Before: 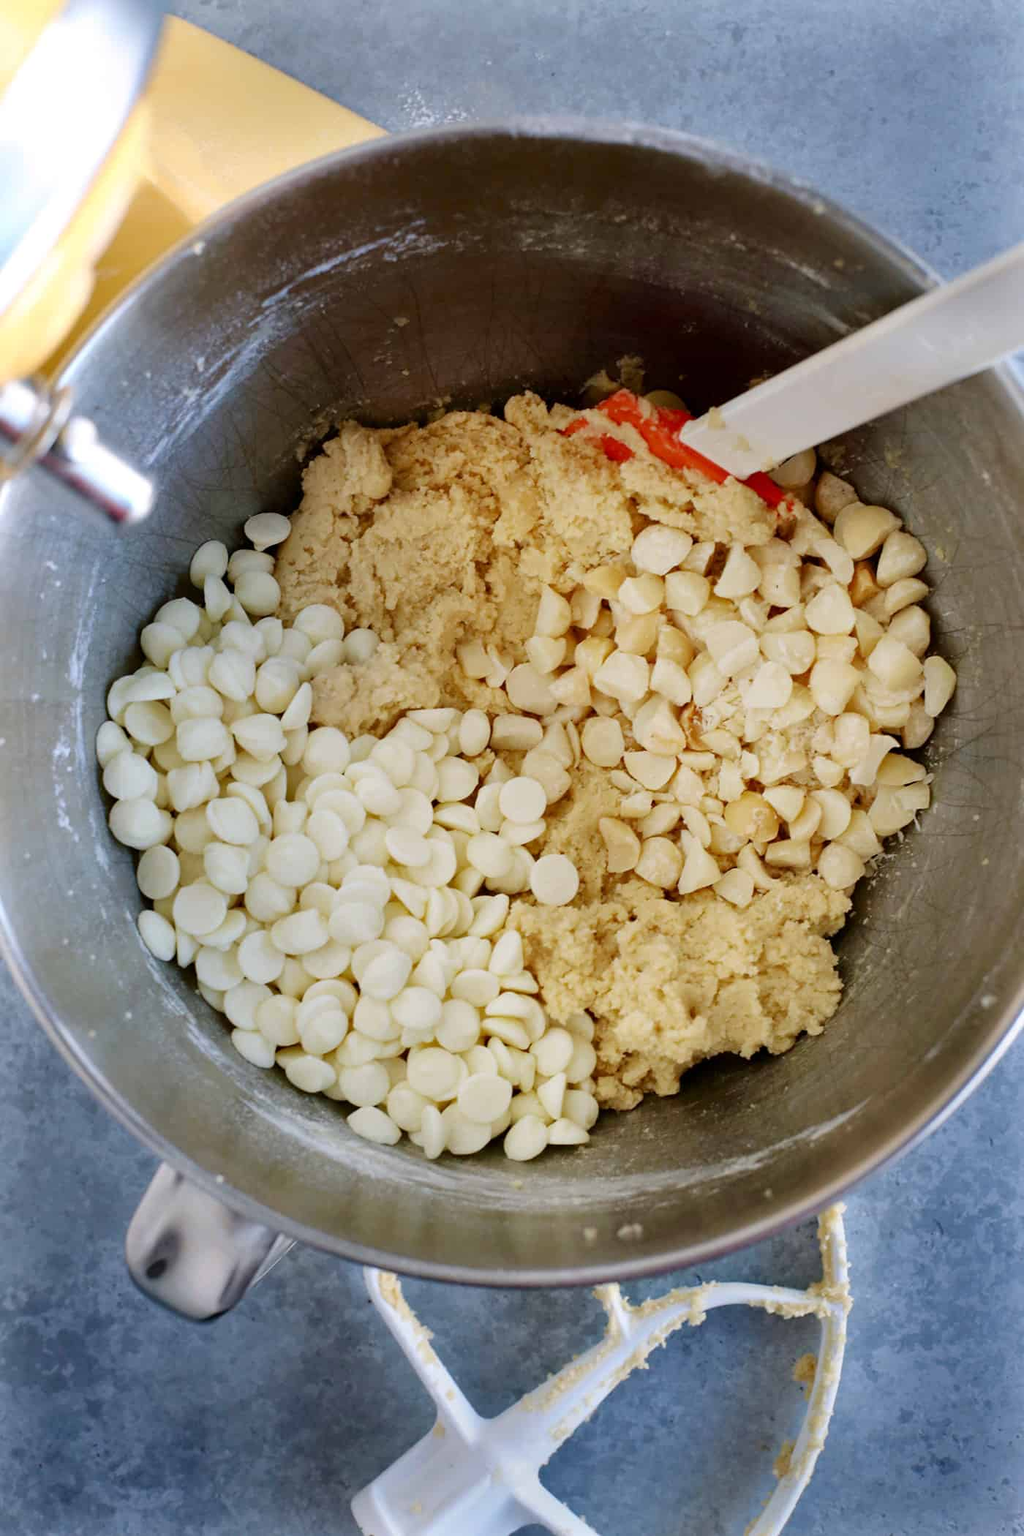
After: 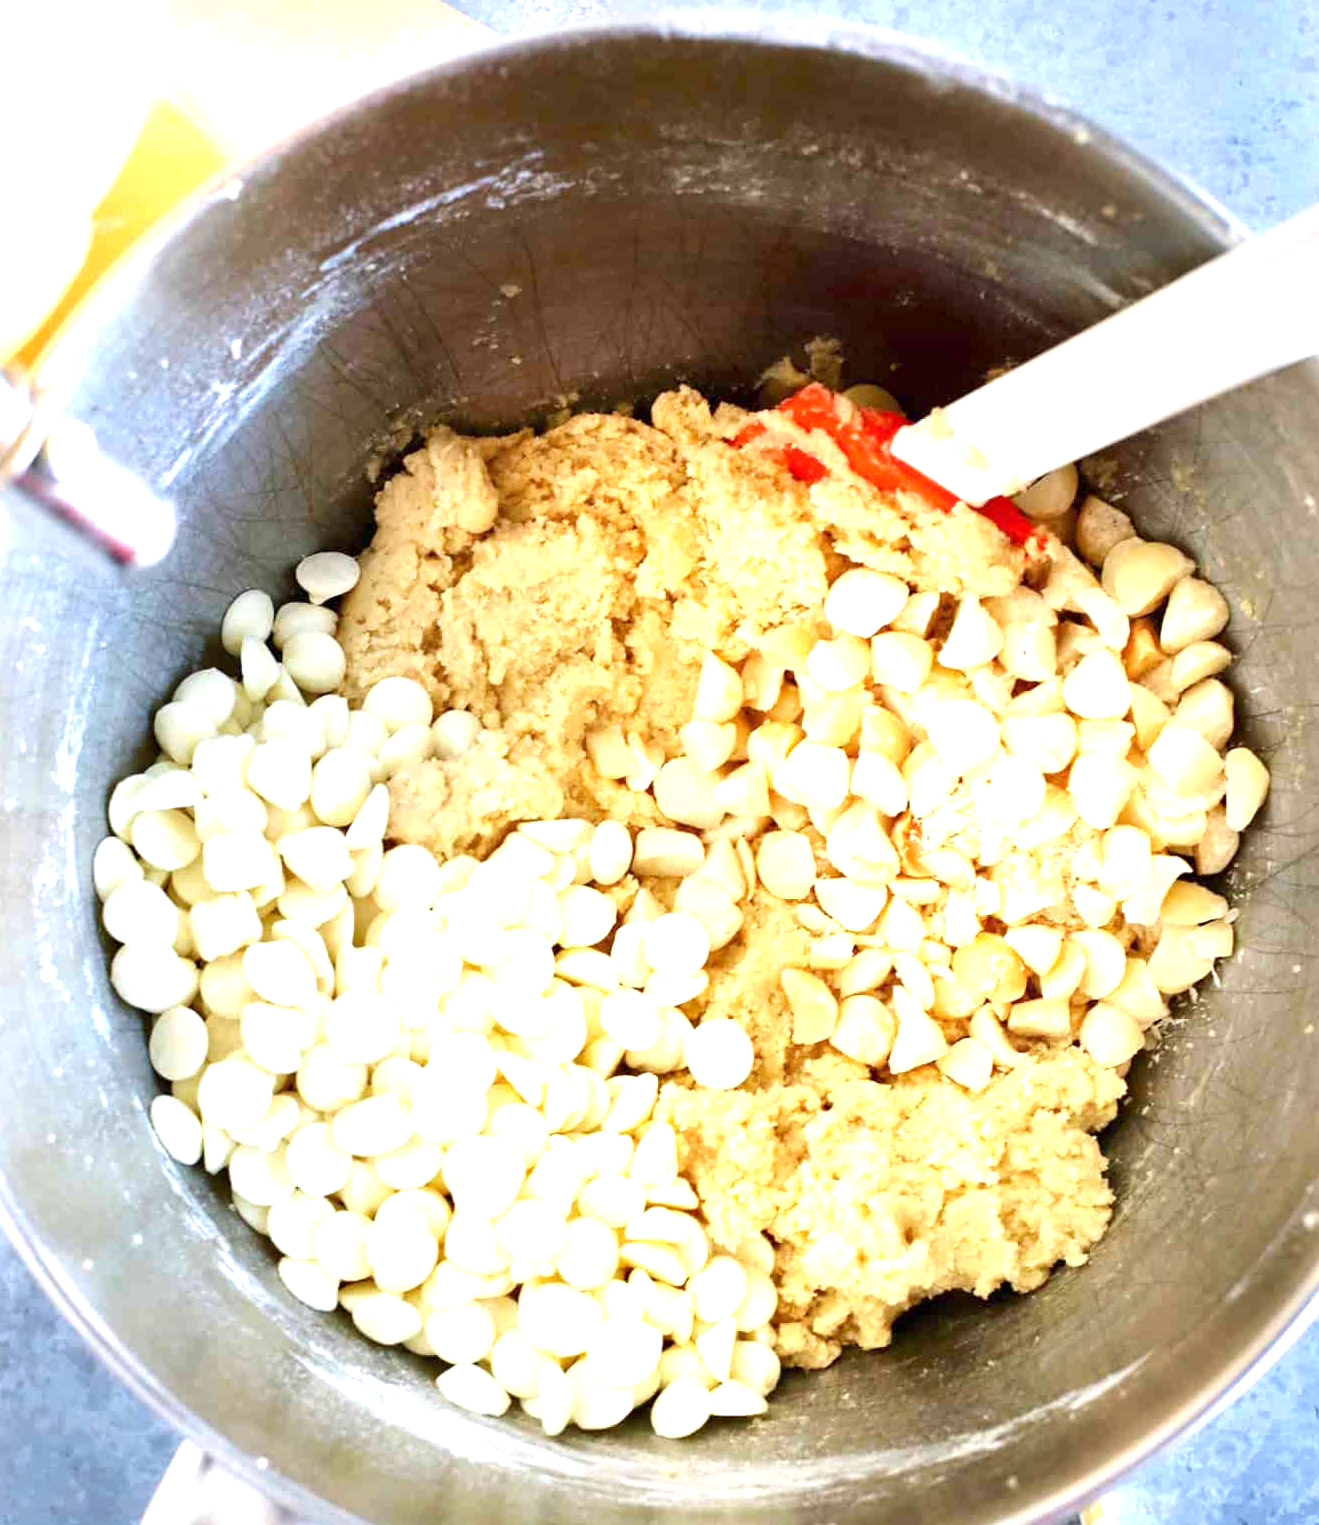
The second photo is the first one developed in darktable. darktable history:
crop: left 2.767%, top 7.127%, right 2.972%, bottom 20.251%
exposure: exposure 1.503 EV, compensate highlight preservation false
